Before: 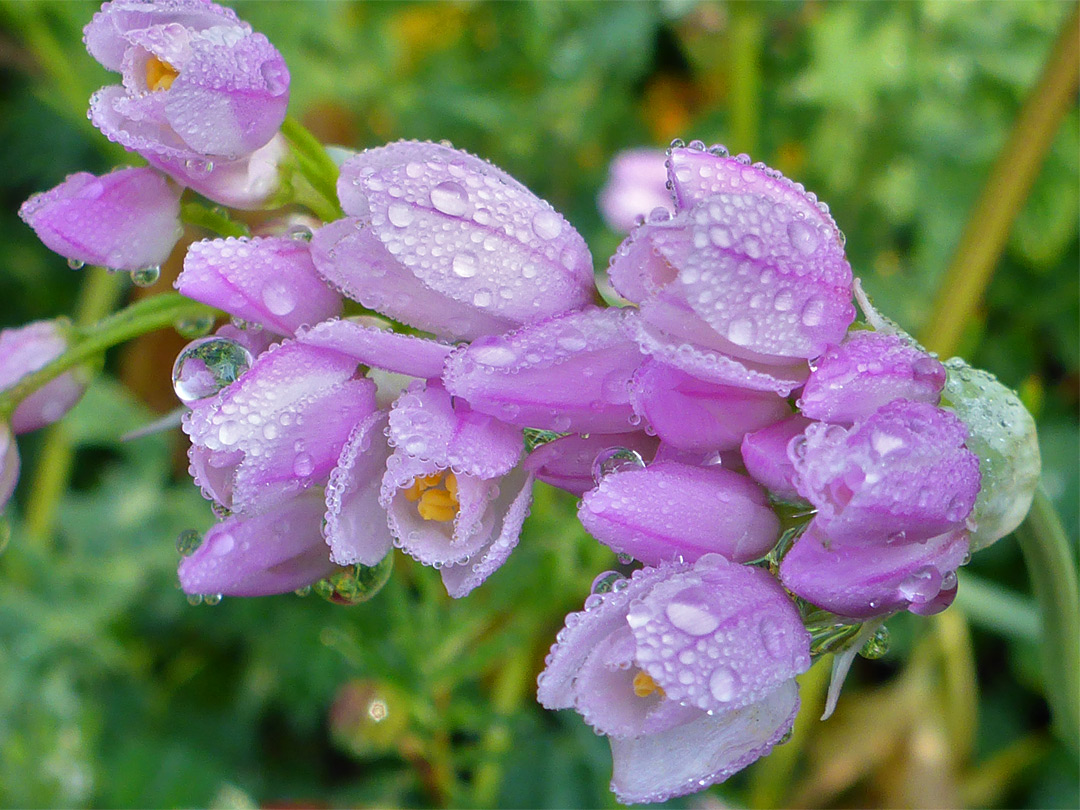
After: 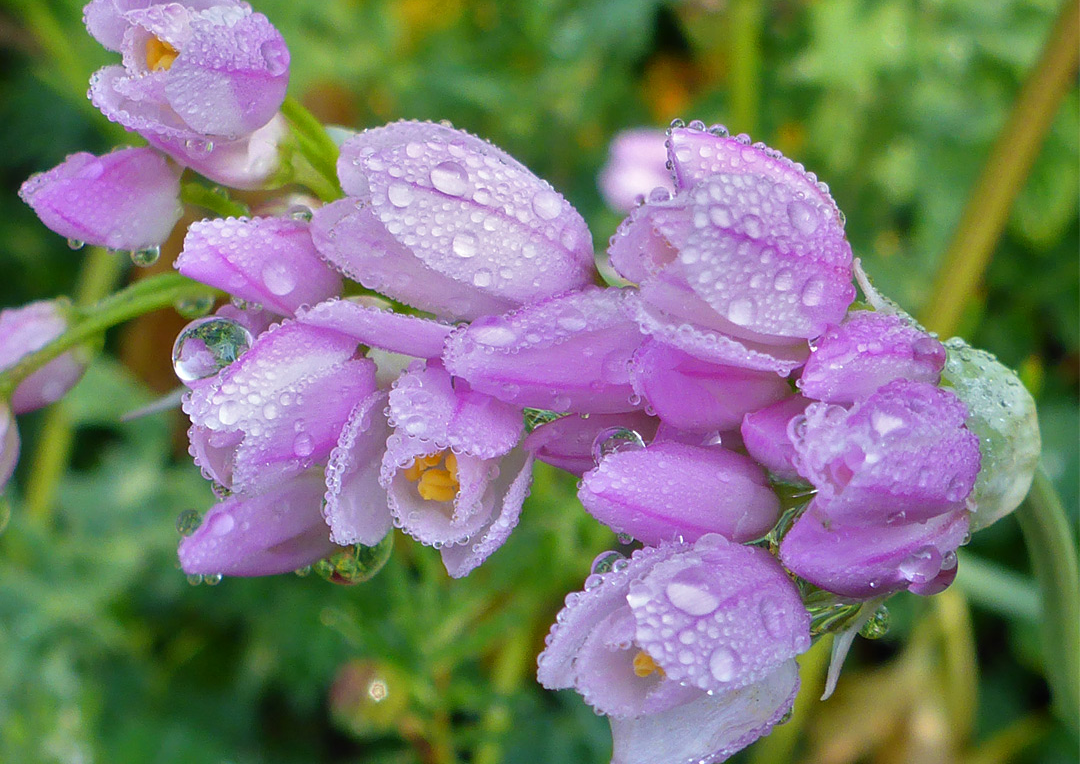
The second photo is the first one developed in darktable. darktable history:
crop and rotate: top 2.53%, bottom 3.134%
